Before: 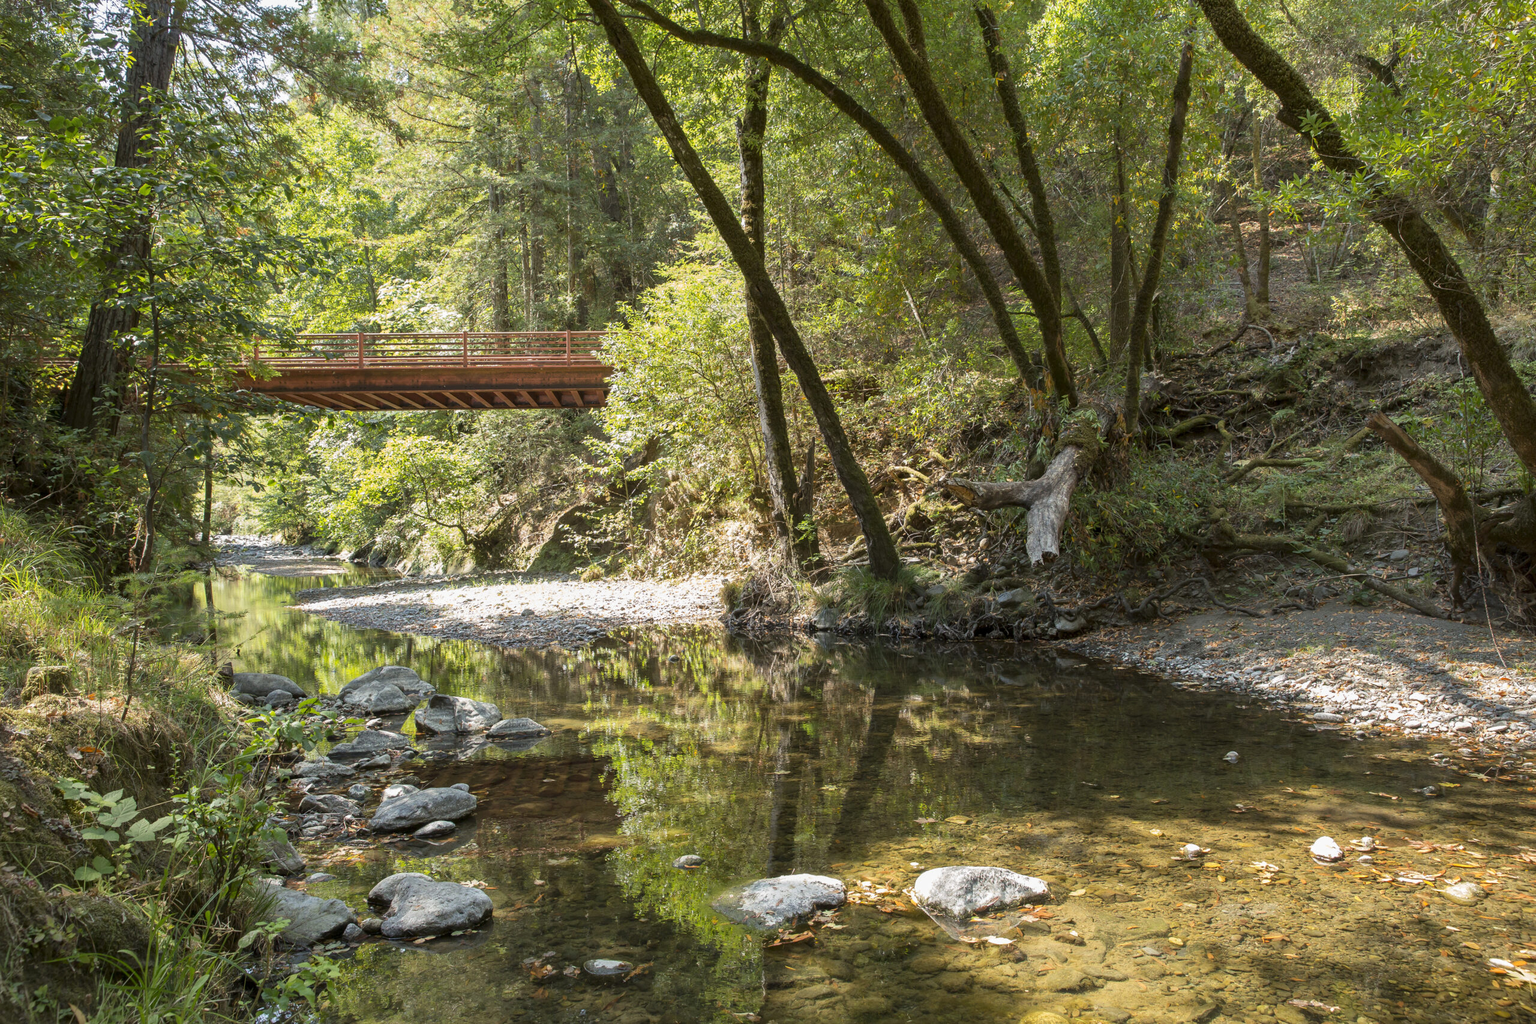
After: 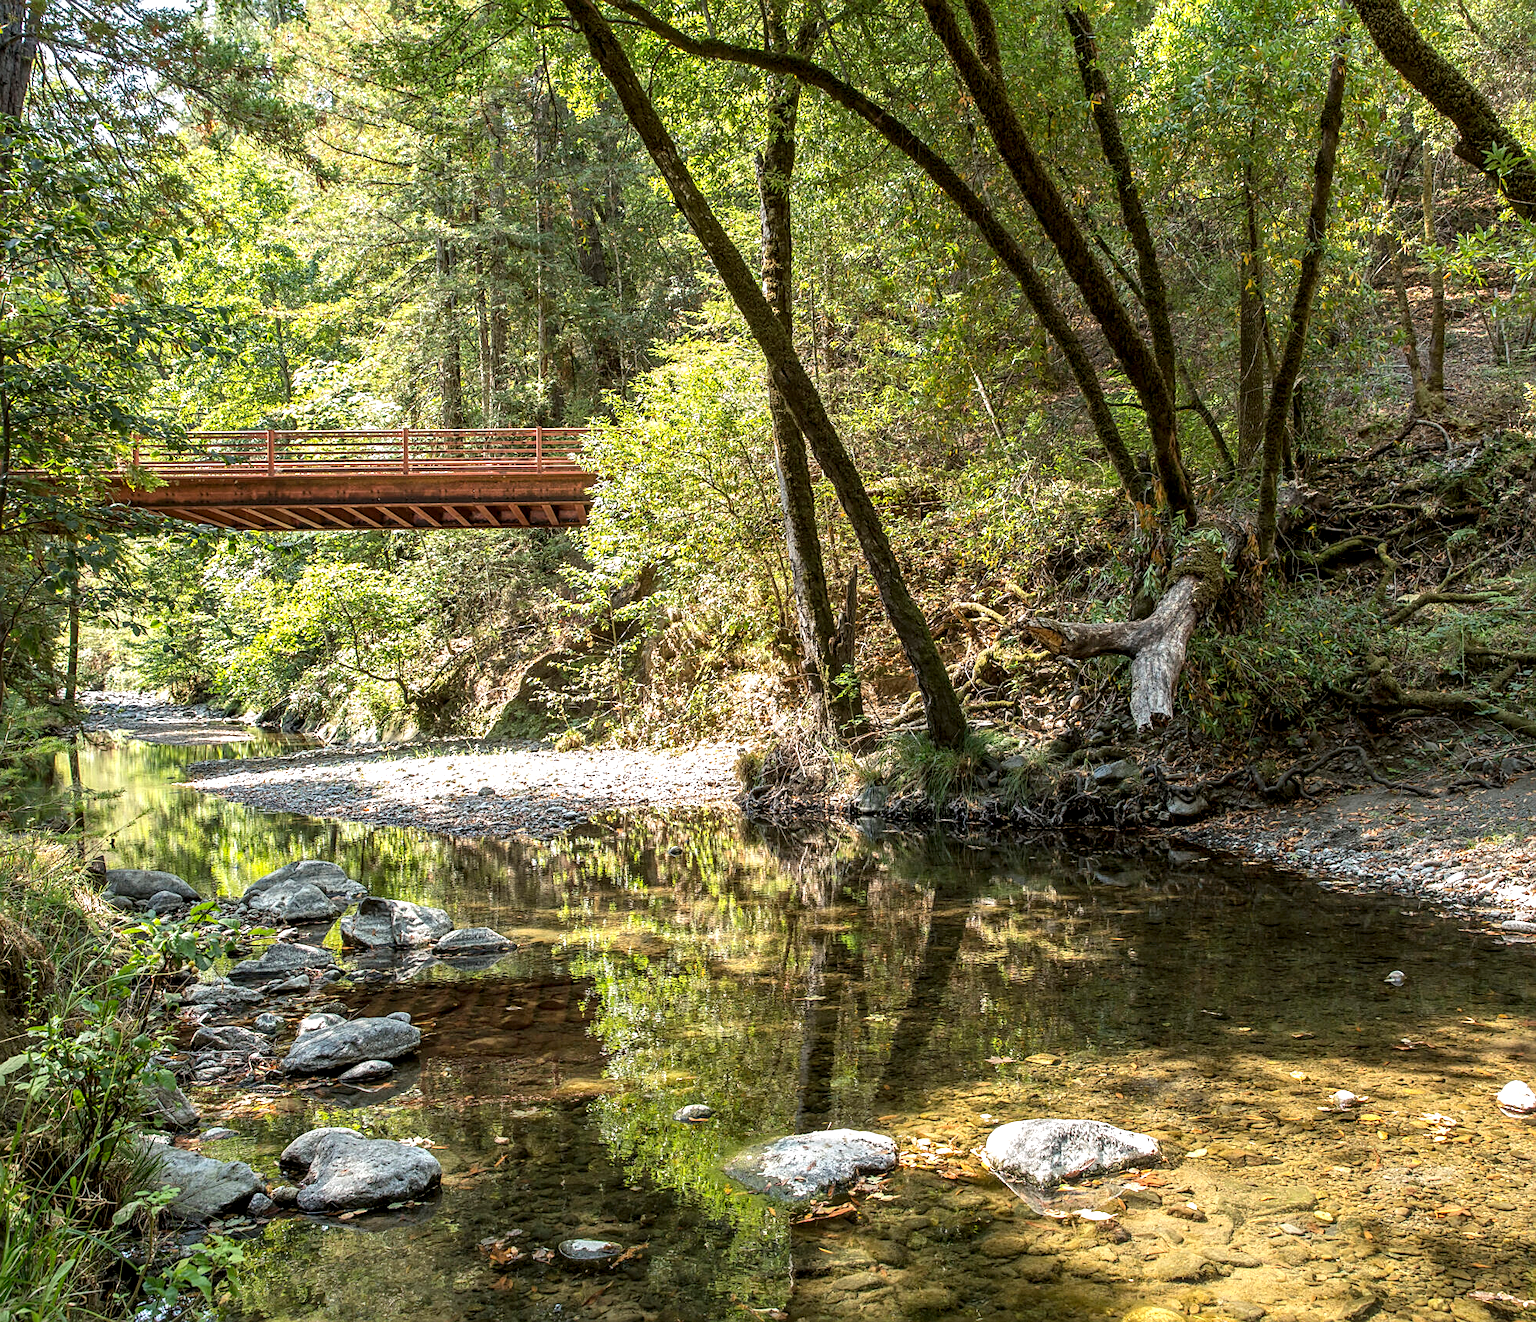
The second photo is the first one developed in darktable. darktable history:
local contrast: highlights 25%, detail 150%
crop: left 9.88%, right 12.664%
sharpen: on, module defaults
exposure: exposure 0.191 EV, compensate highlight preservation false
